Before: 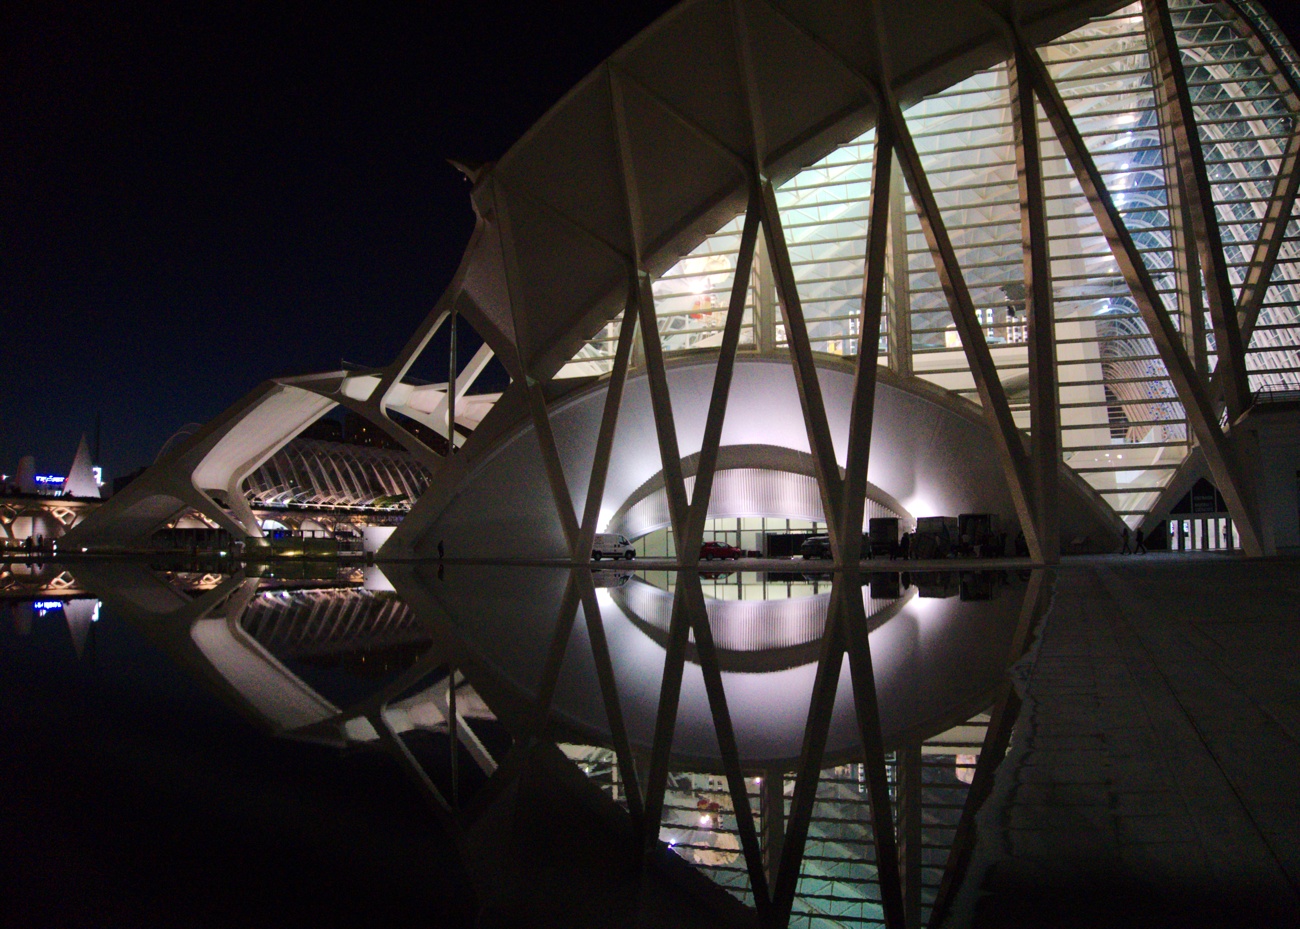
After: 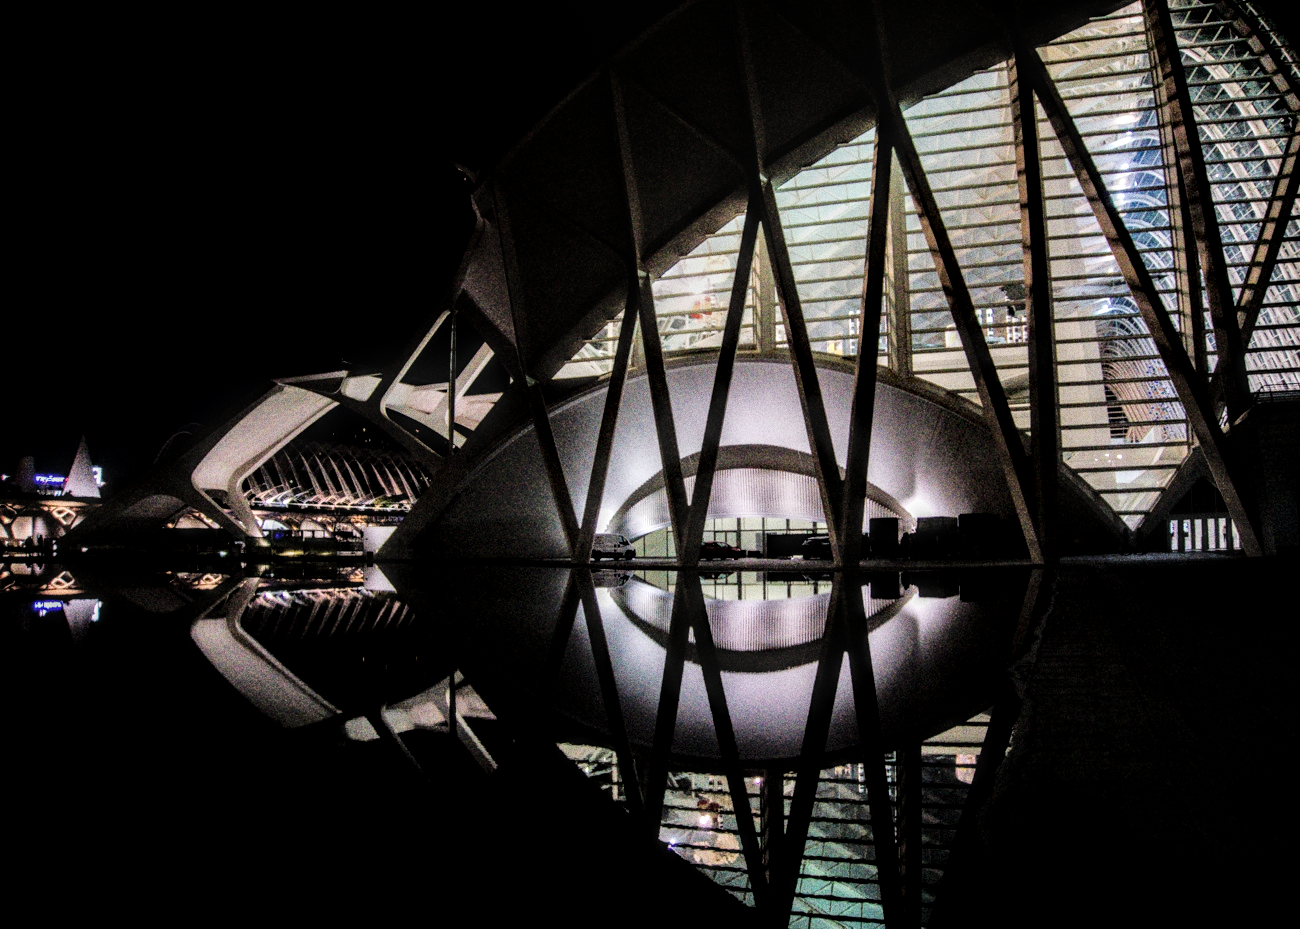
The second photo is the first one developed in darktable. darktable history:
tone equalizer: on, module defaults
filmic rgb: black relative exposure -5 EV, white relative exposure 3.5 EV, hardness 3.19, contrast 1.2, highlights saturation mix -50%
local contrast: highlights 0%, shadows 0%, detail 182%
grain: coarseness 0.09 ISO, strength 40%
